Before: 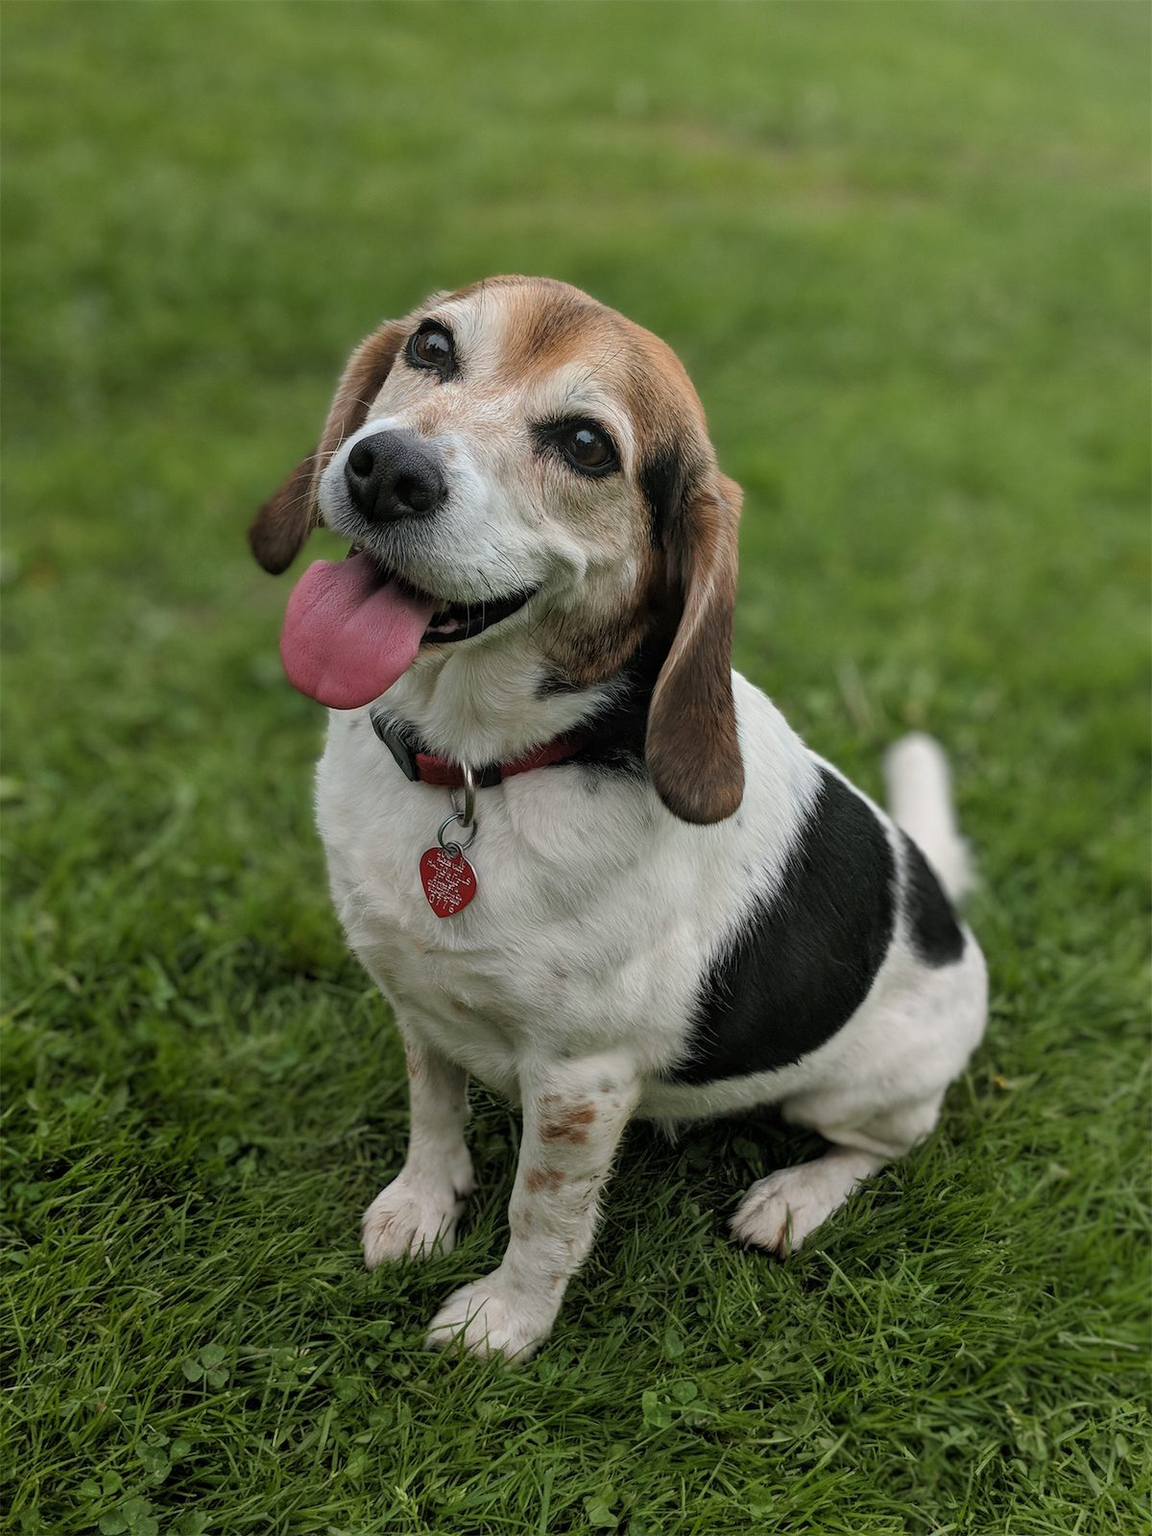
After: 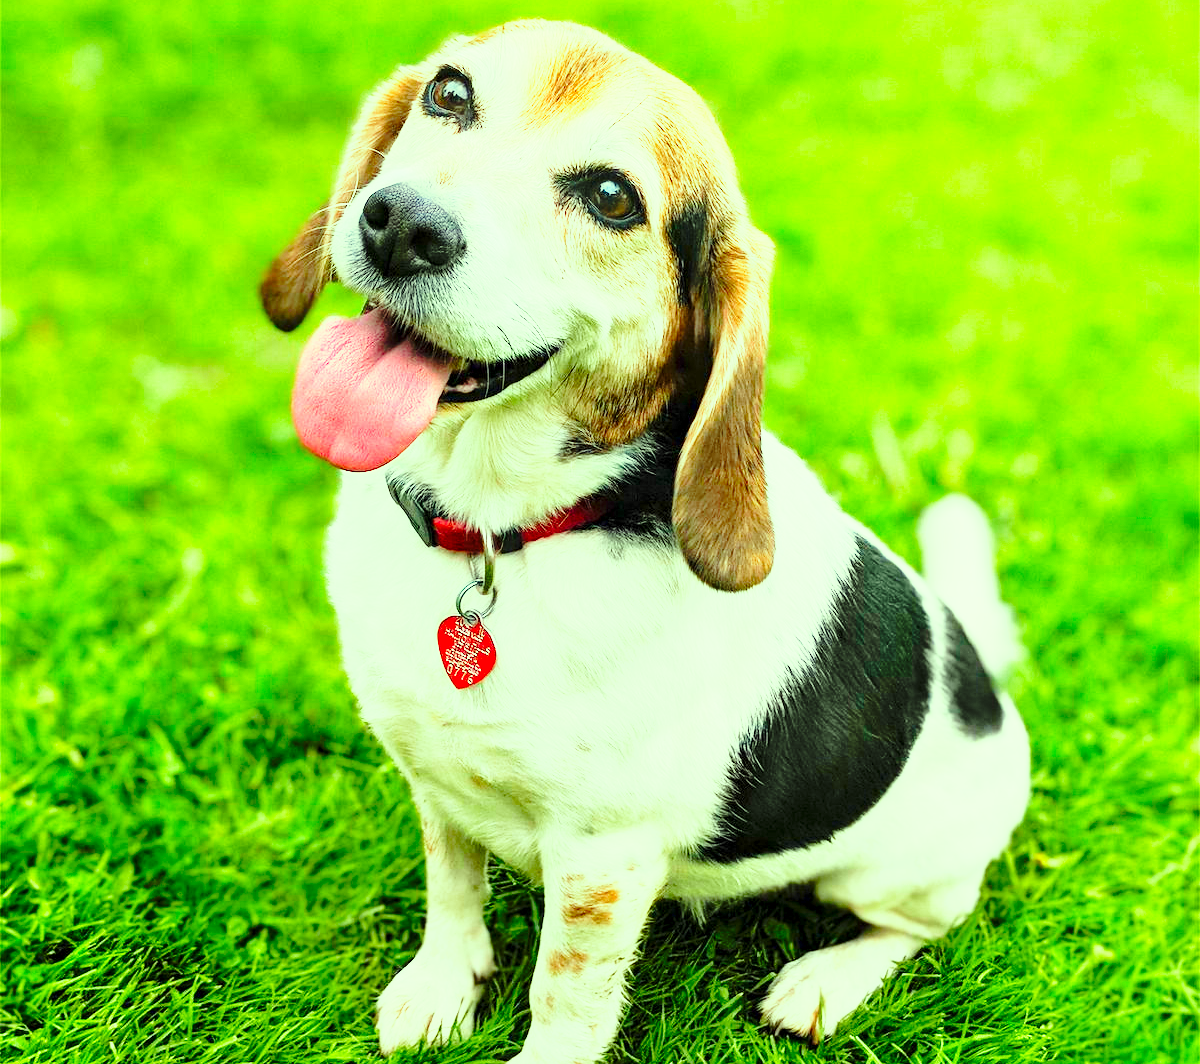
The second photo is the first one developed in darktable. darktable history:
crop: top 16.727%, bottom 16.727%
exposure: black level correction 0.001, exposure 1.735 EV, compensate highlight preservation false
base curve: curves: ch0 [(0, 0) (0.036, 0.037) (0.121, 0.228) (0.46, 0.76) (0.859, 0.983) (1, 1)], preserve colors none
color correction: highlights a* -10.77, highlights b* 9.8, saturation 1.72
